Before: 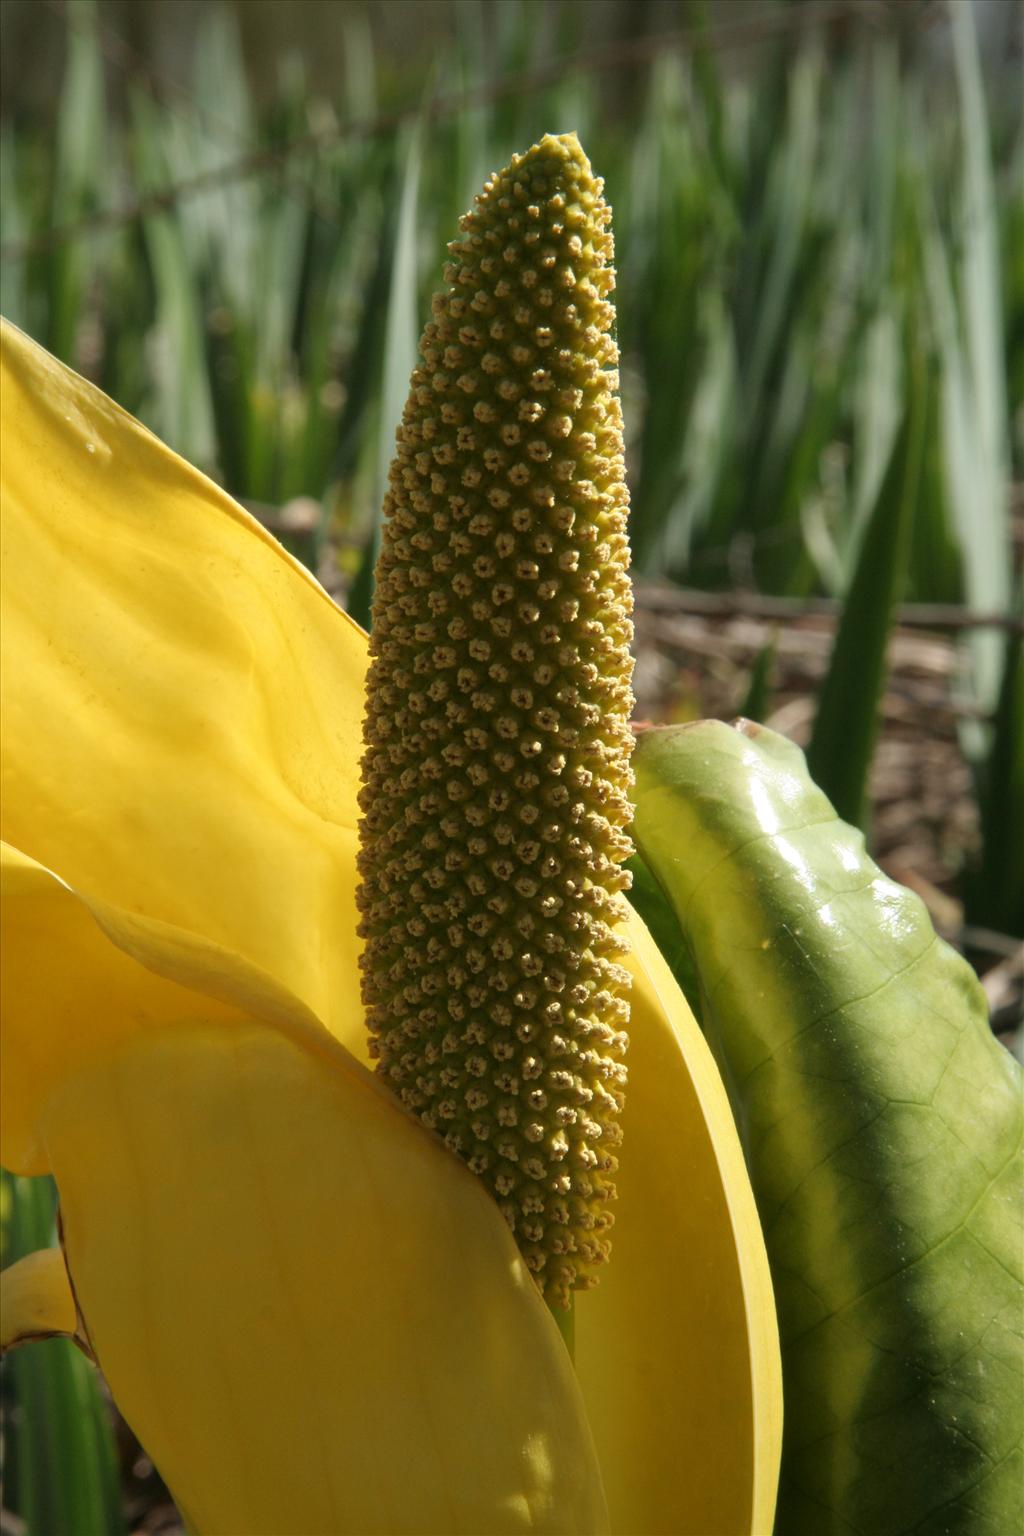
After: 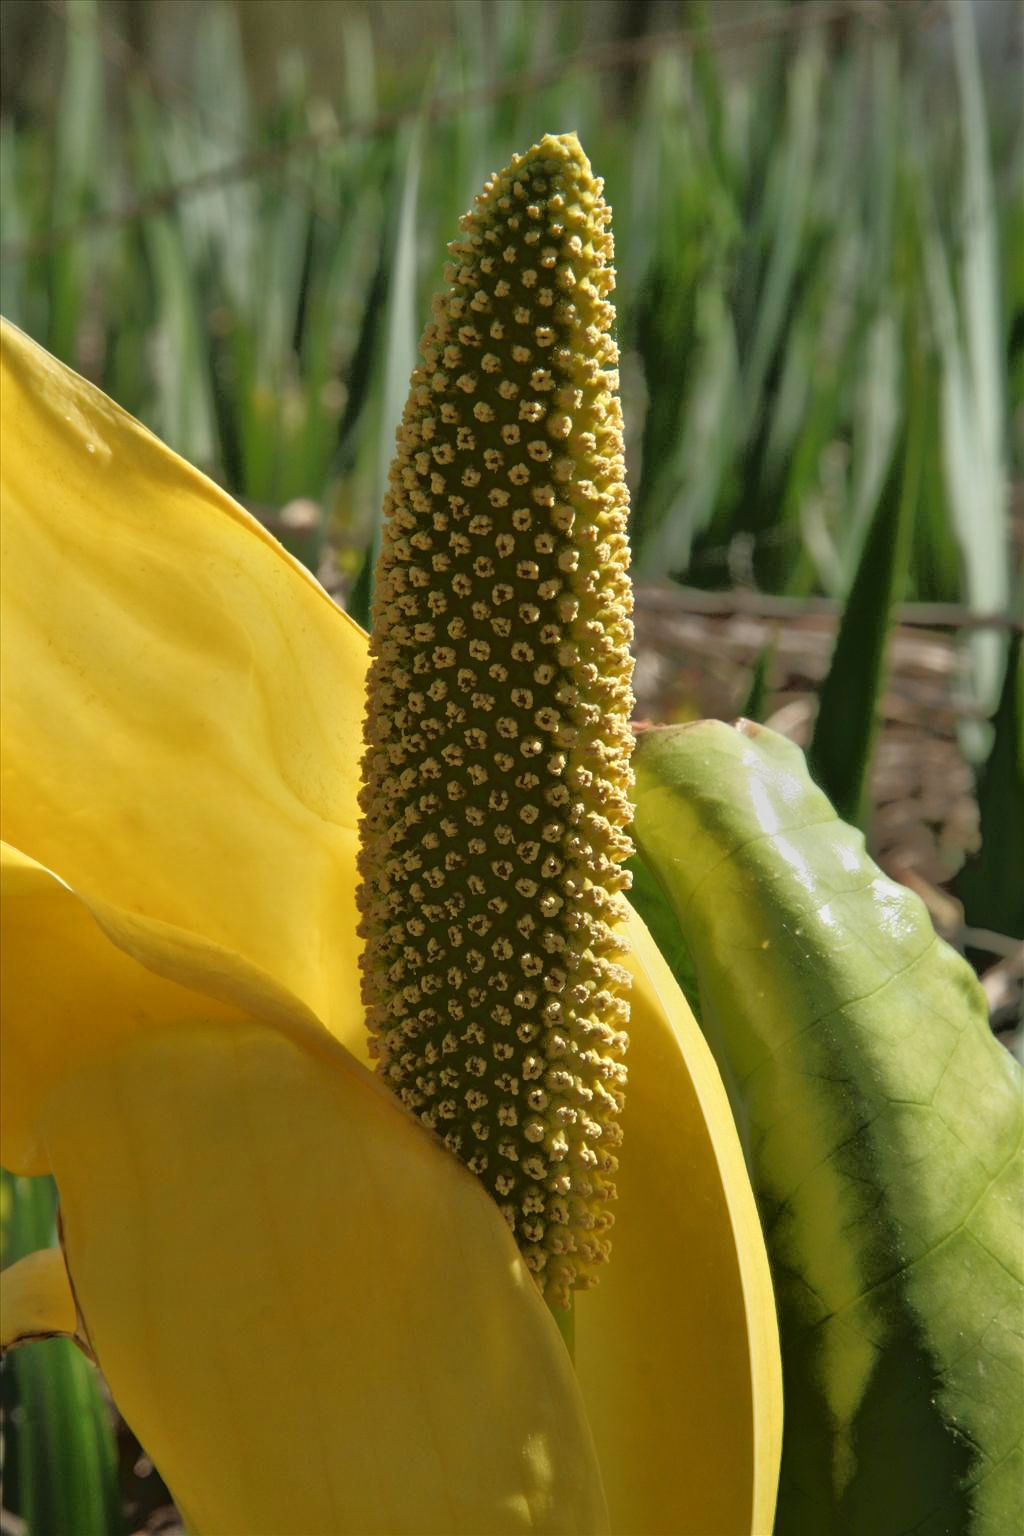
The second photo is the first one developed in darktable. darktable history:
tone equalizer: -7 EV -0.65 EV, -6 EV 1.02 EV, -5 EV -0.442 EV, -4 EV 0.429 EV, -3 EV 0.427 EV, -2 EV 0.157 EV, -1 EV -0.129 EV, +0 EV -0.401 EV, smoothing 1
